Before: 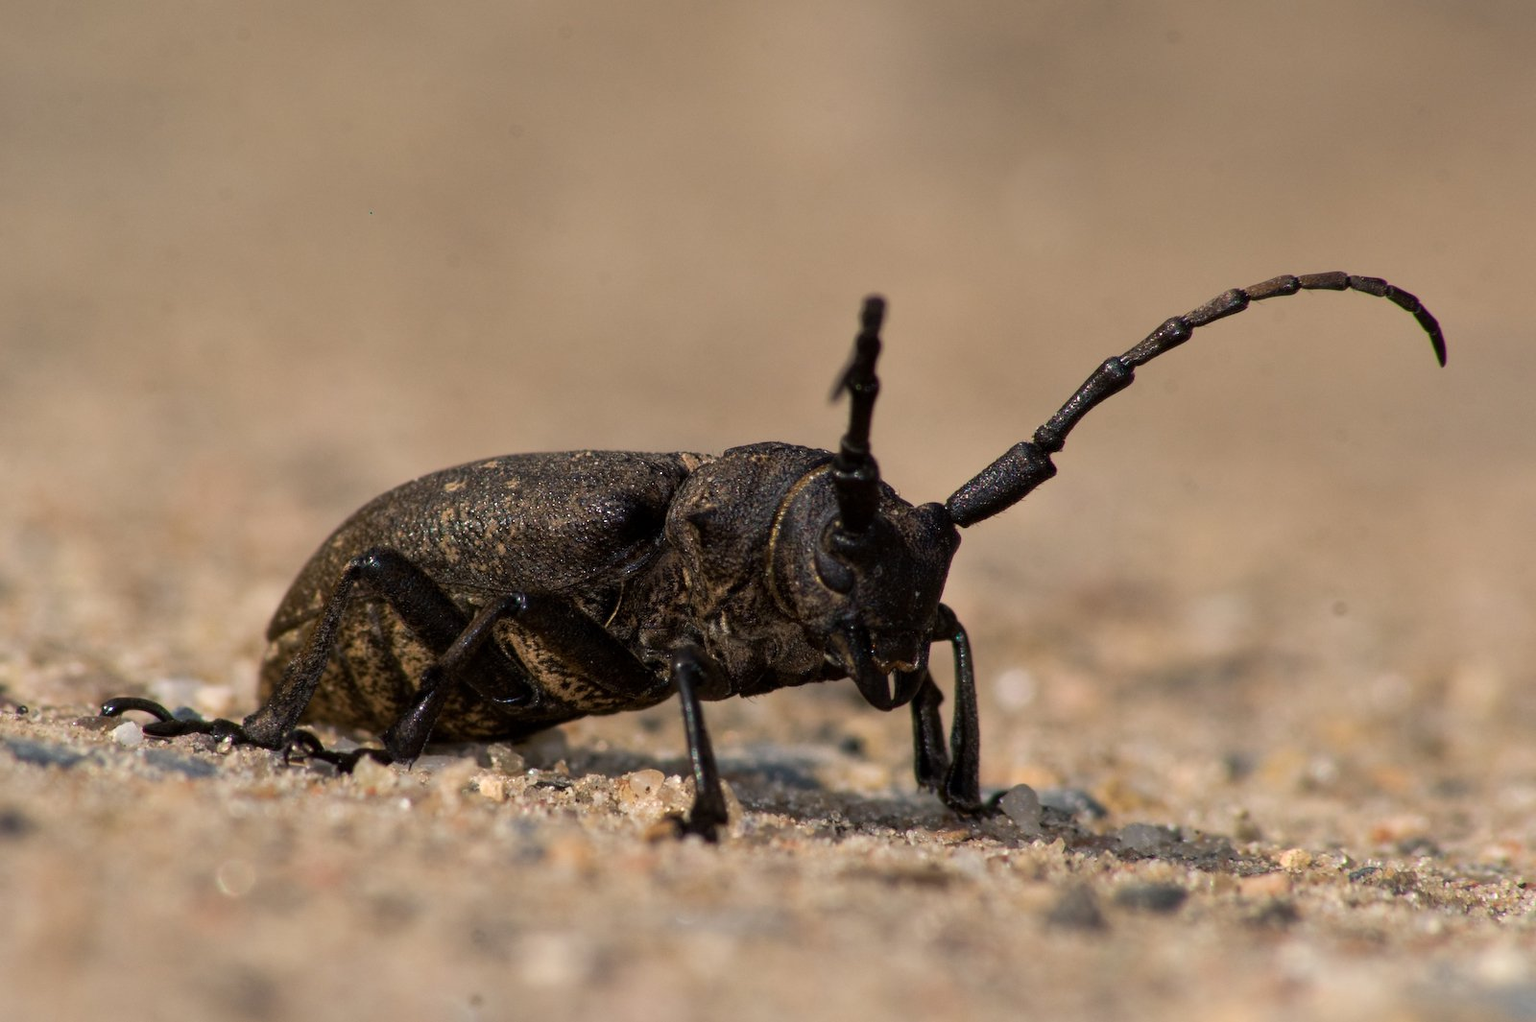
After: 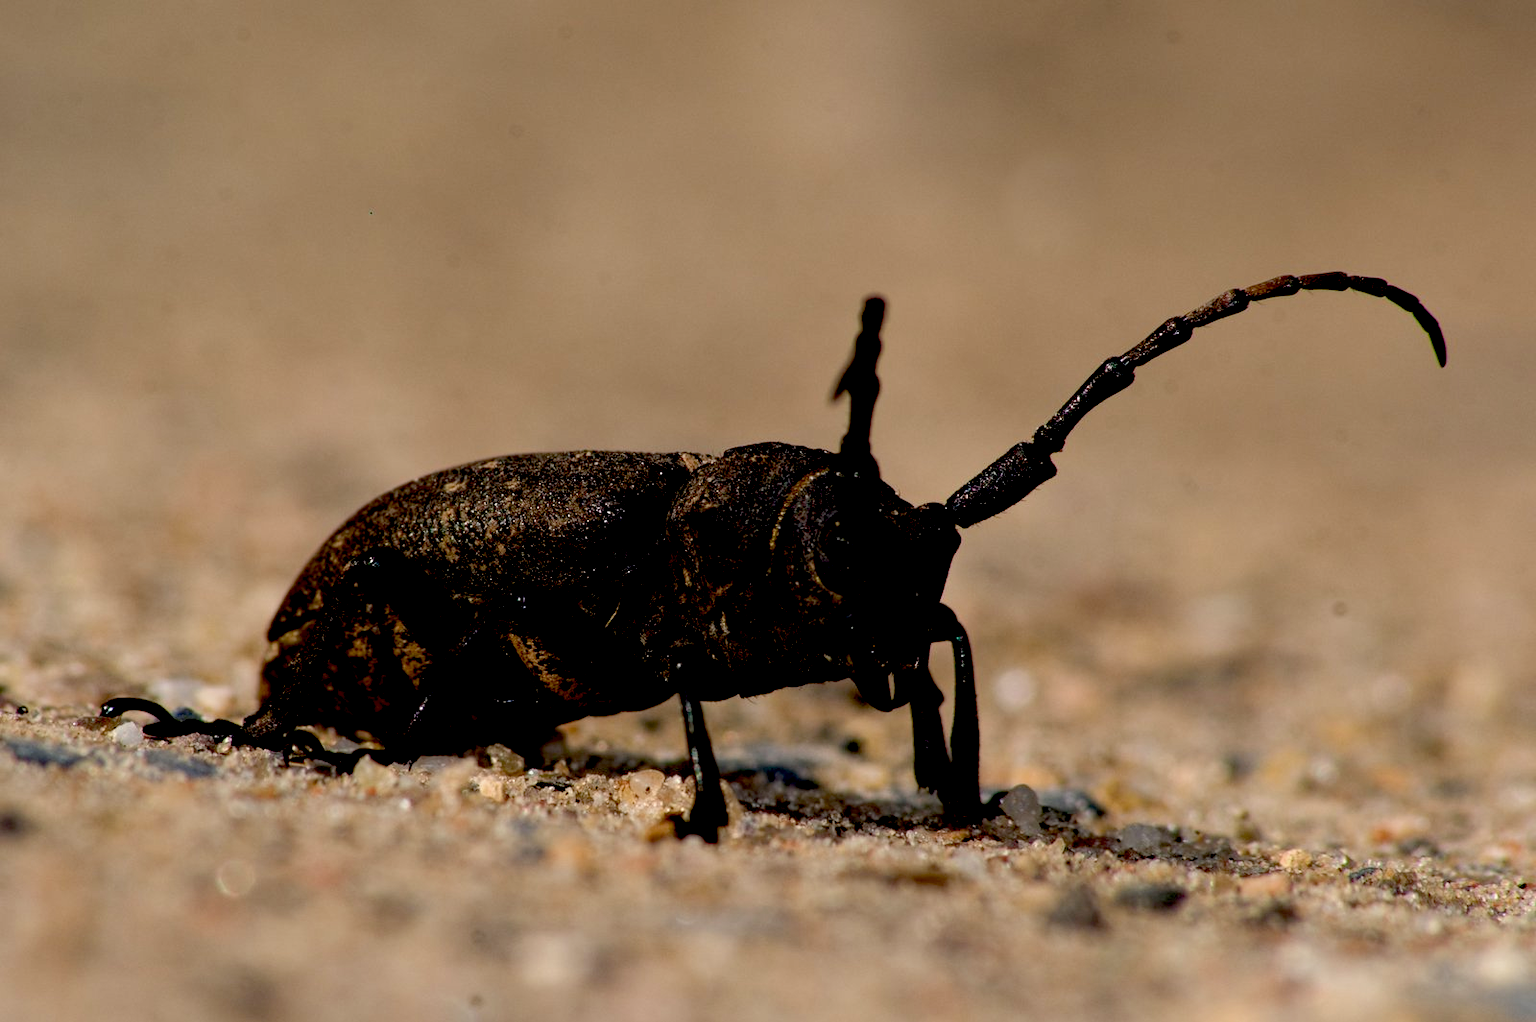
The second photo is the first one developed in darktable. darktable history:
exposure: black level correction 0.055, exposure -0.037 EV, compensate exposure bias true, compensate highlight preservation false
local contrast: highlights 101%, shadows 102%, detail 120%, midtone range 0.2
contrast equalizer: octaves 7, y [[0.5, 0.488, 0.462, 0.461, 0.491, 0.5], [0.5 ×6], [0.5 ×6], [0 ×6], [0 ×6]]
